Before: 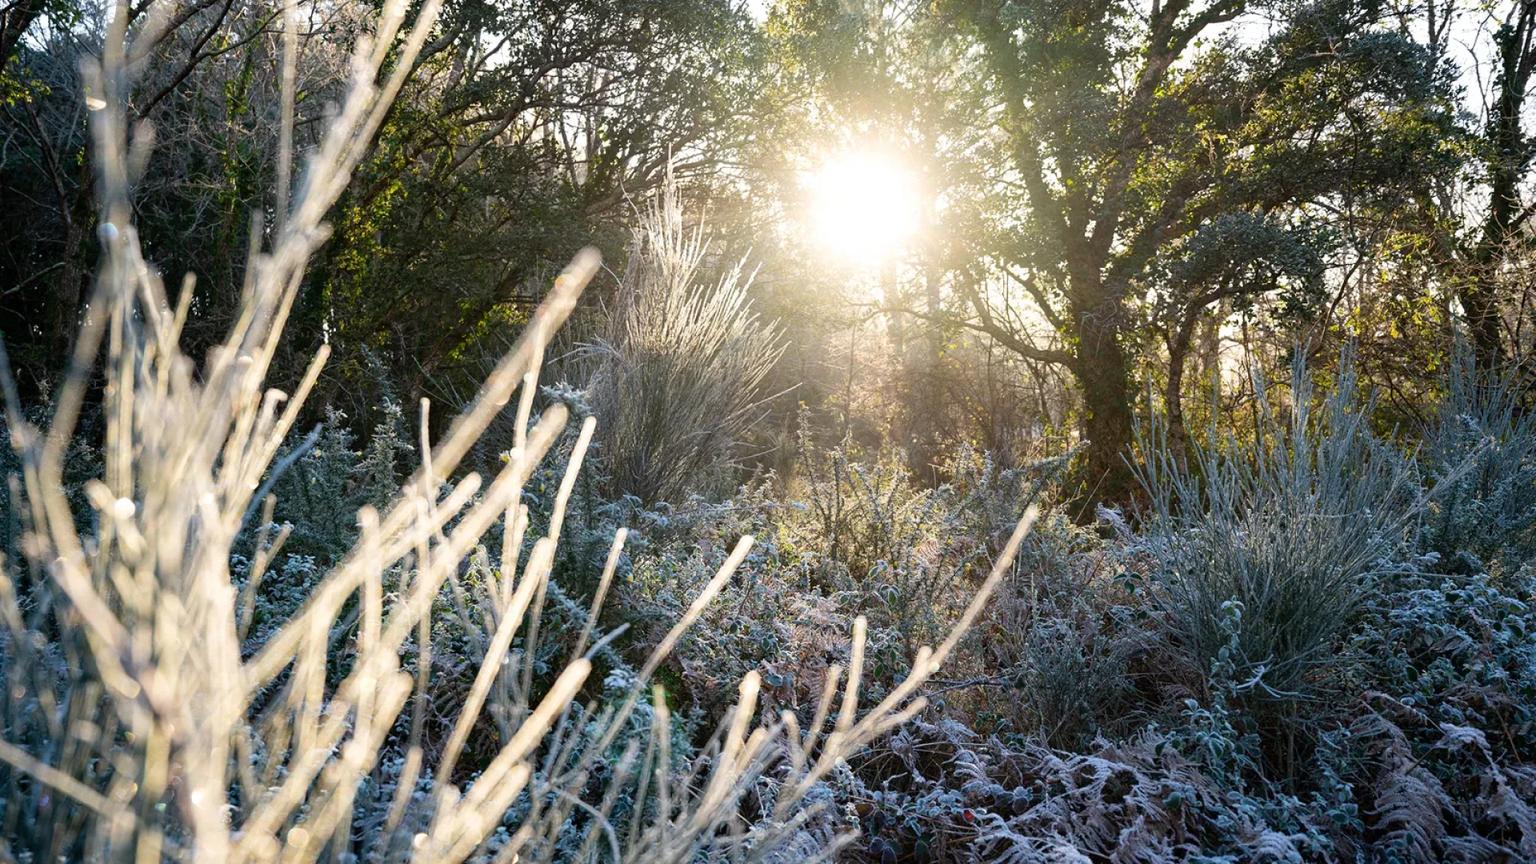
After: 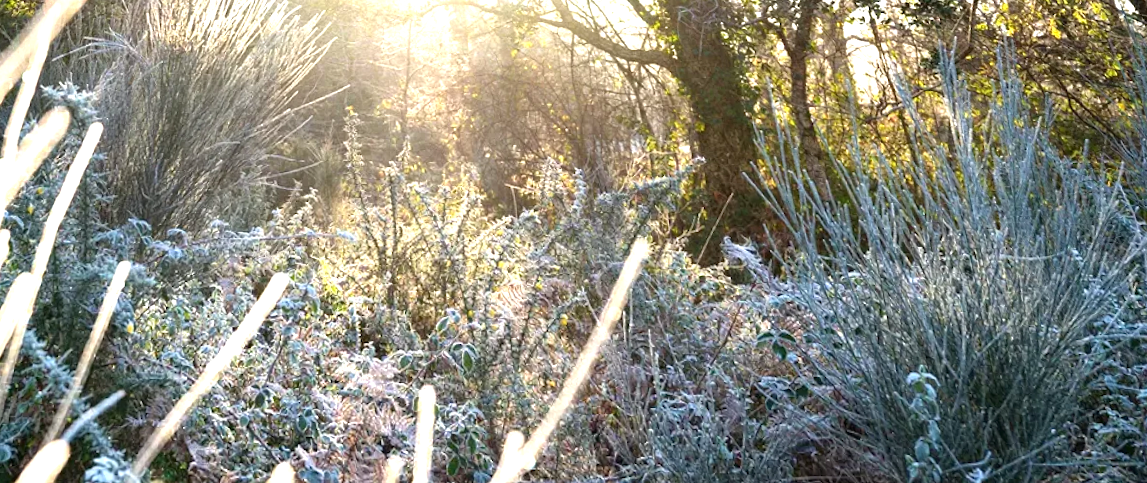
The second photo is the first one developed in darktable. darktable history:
rotate and perspective: rotation 0.72°, lens shift (vertical) -0.352, lens shift (horizontal) -0.051, crop left 0.152, crop right 0.859, crop top 0.019, crop bottom 0.964
crop and rotate: left 27.938%, top 27.046%, bottom 27.046%
exposure: black level correction 0, exposure 0.9 EV, compensate exposure bias true, compensate highlight preservation false
